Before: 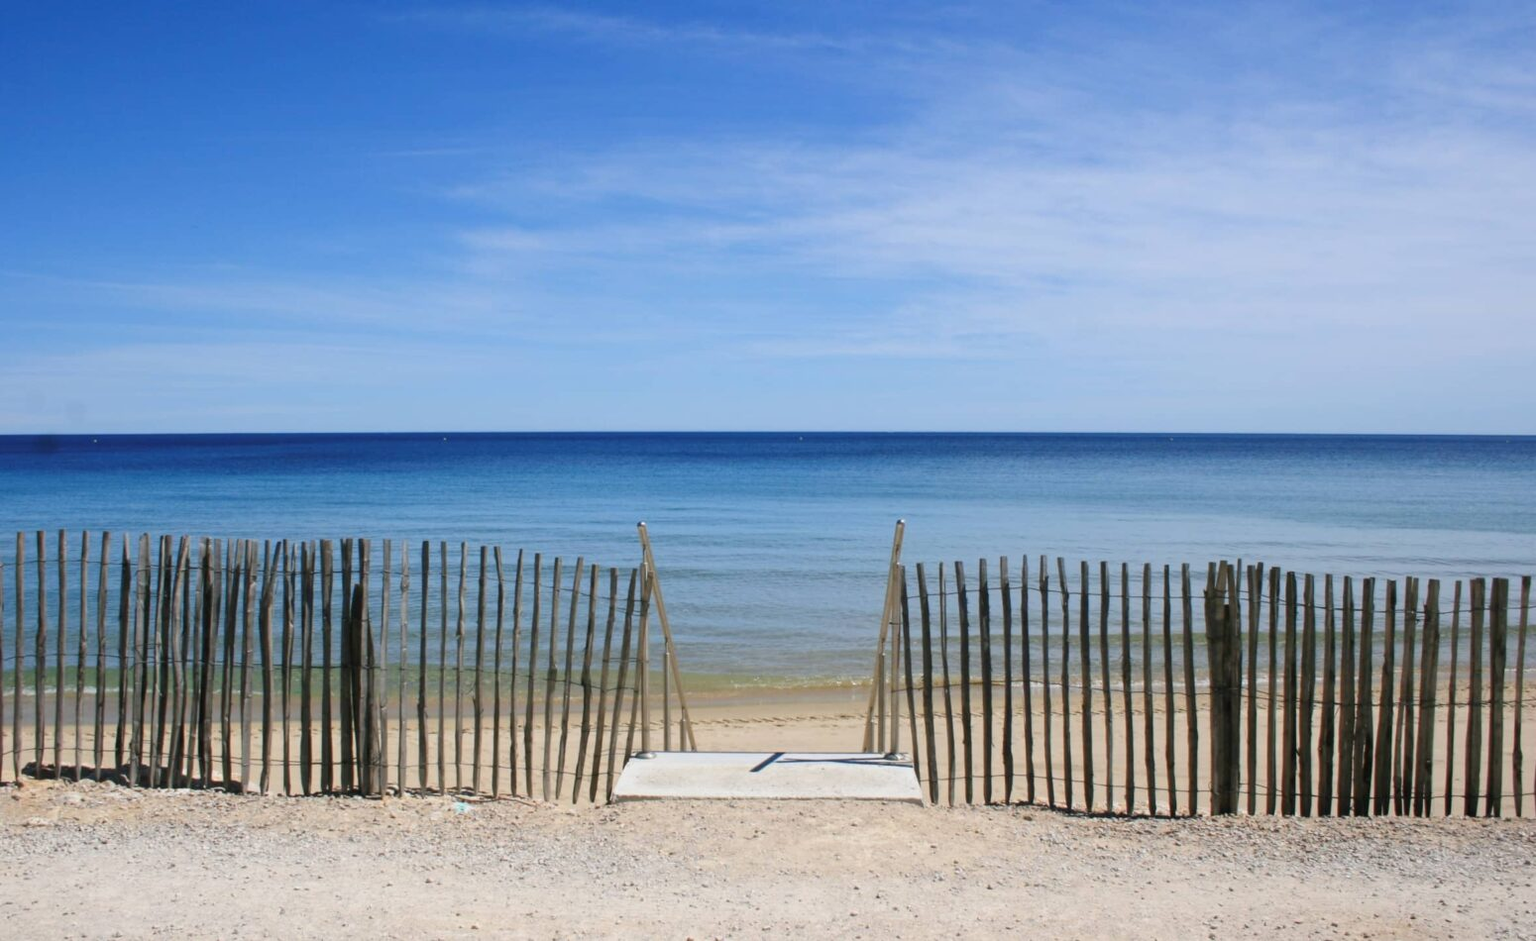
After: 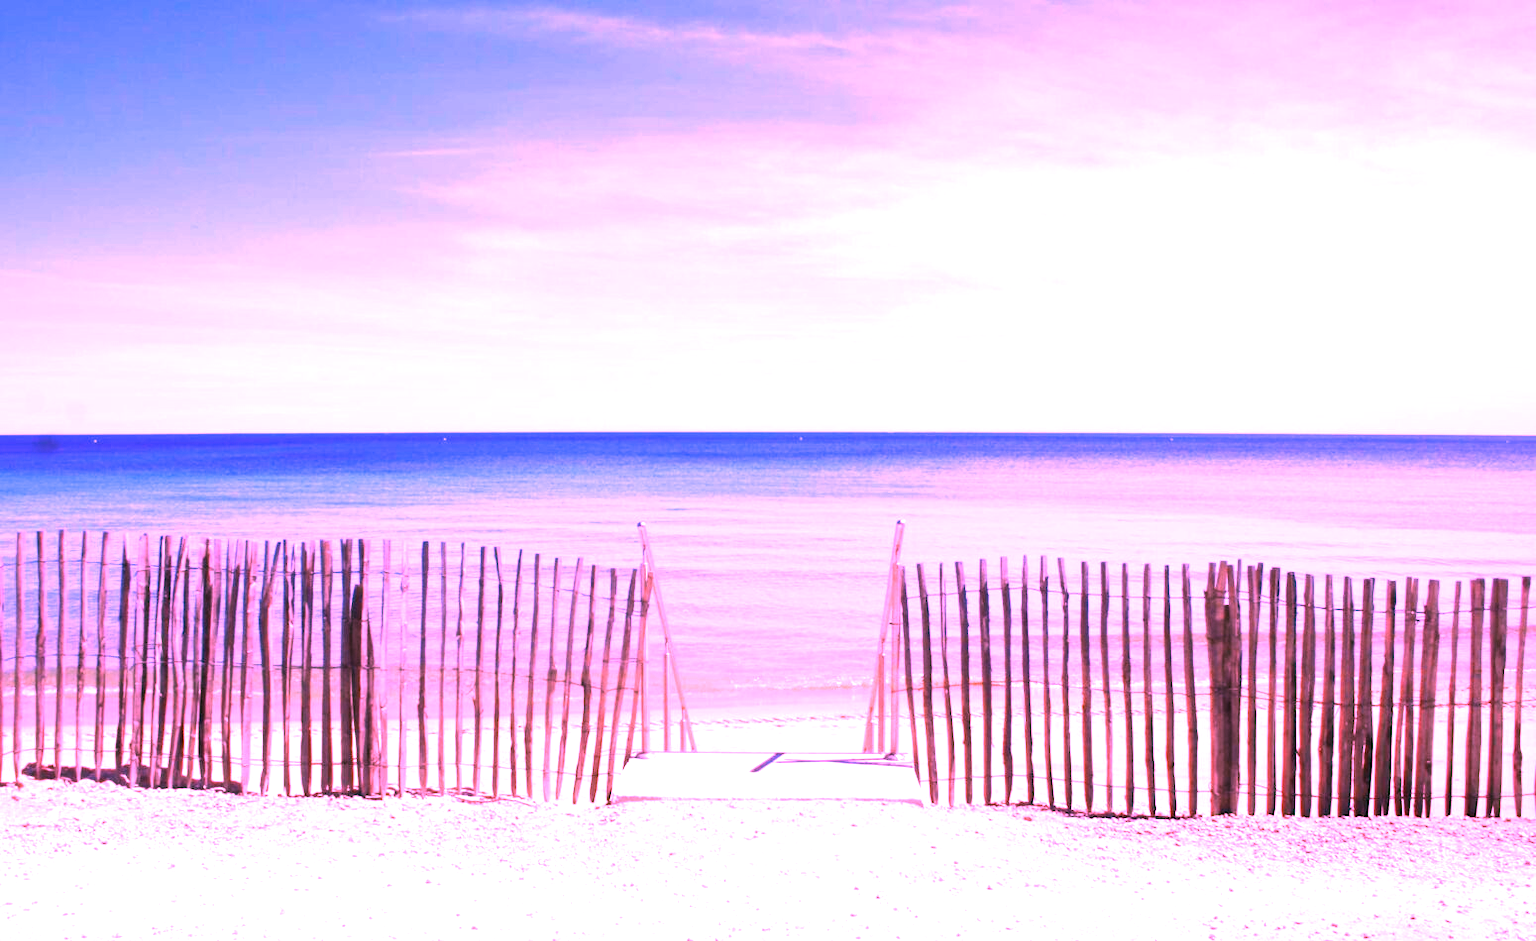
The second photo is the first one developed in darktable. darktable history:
exposure: black level correction 0, exposure 1.015 EV, compensate exposure bias true, compensate highlight preservation false
white balance: red 2.012, blue 1.687
